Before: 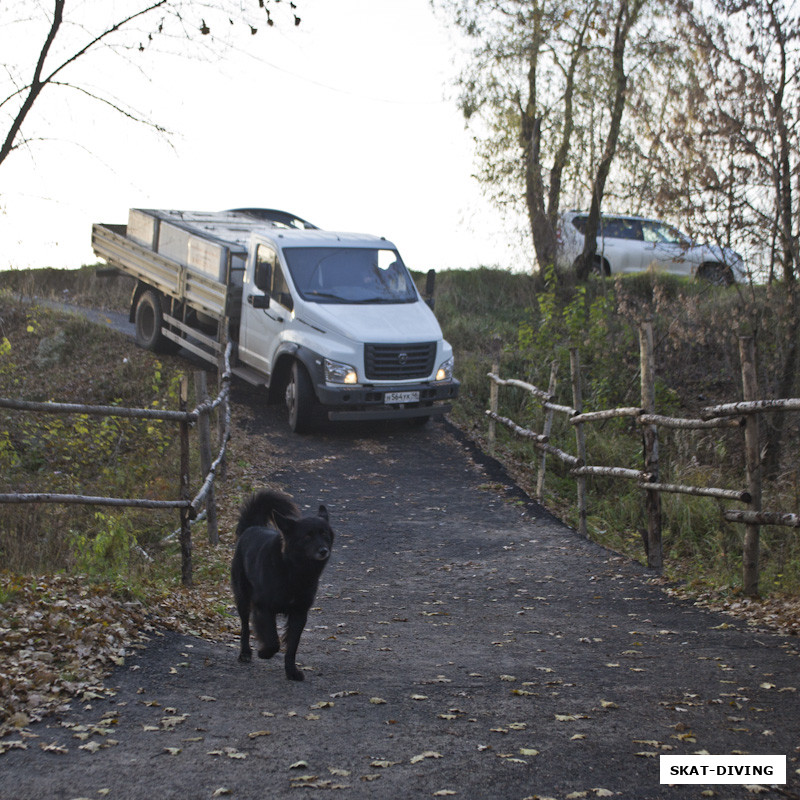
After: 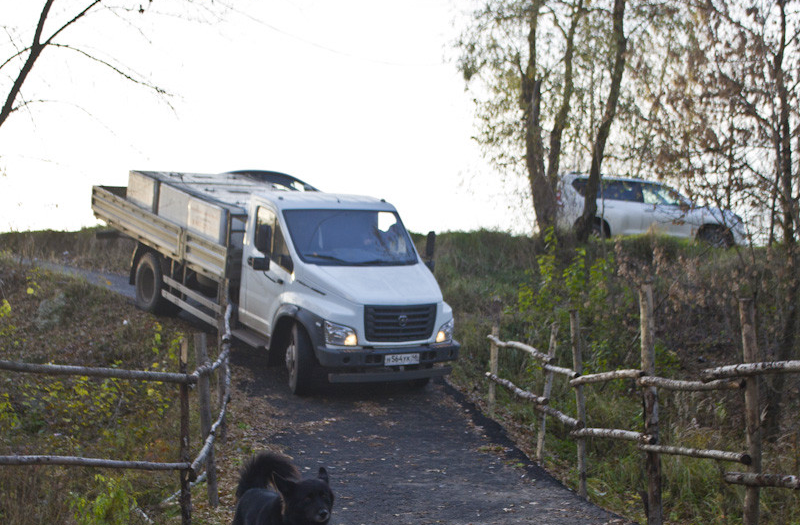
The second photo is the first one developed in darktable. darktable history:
tone equalizer: on, module defaults
crop and rotate: top 4.848%, bottom 29.503%
color balance rgb: perceptual saturation grading › global saturation 20%, perceptual saturation grading › highlights -25%, perceptual saturation grading › shadows 25%
